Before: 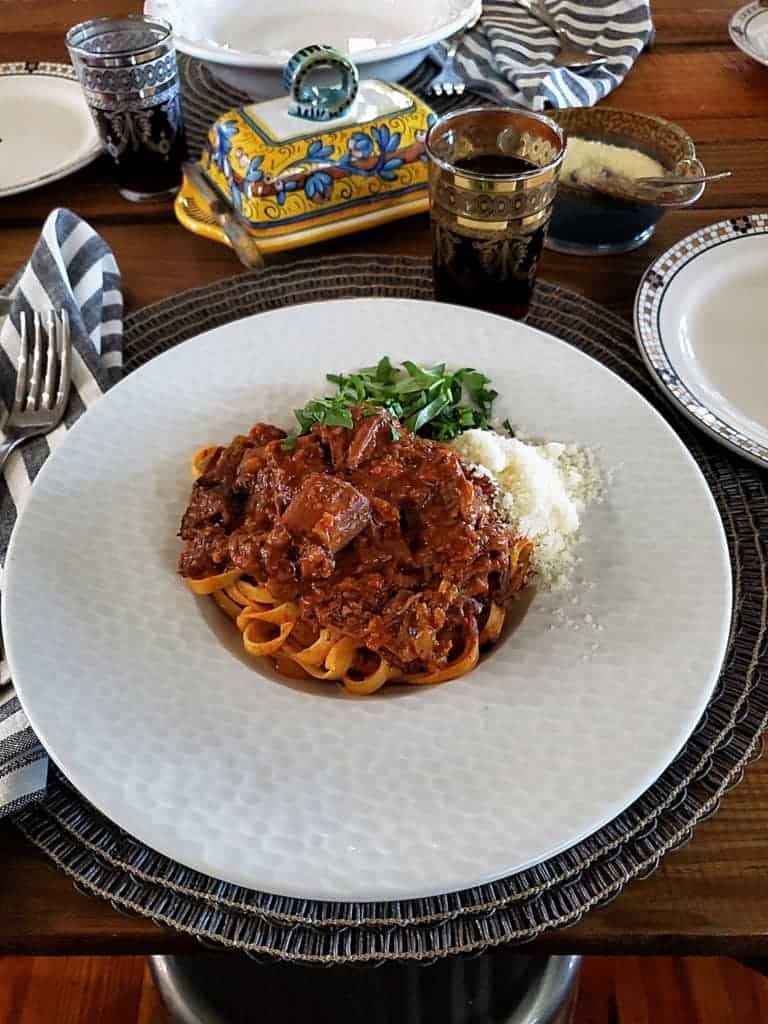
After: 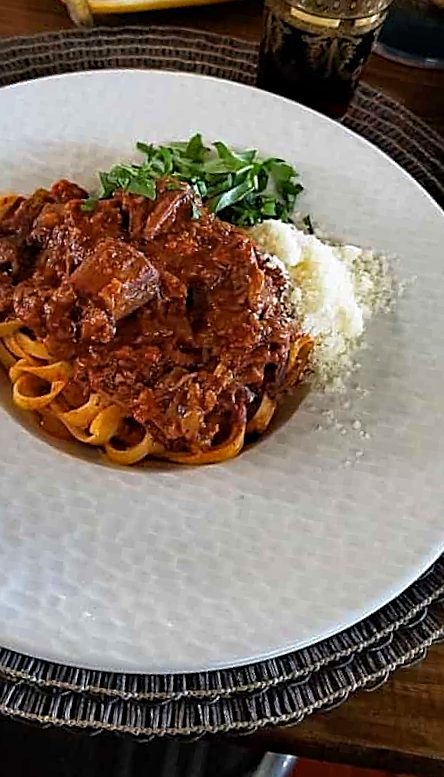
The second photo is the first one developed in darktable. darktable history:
sharpen: on, module defaults
haze removal: on, module defaults
crop: left 31.379%, top 24.658%, right 20.326%, bottom 6.628%
rotate and perspective: rotation 9.12°, automatic cropping off
color balance rgb: global vibrance 20%
